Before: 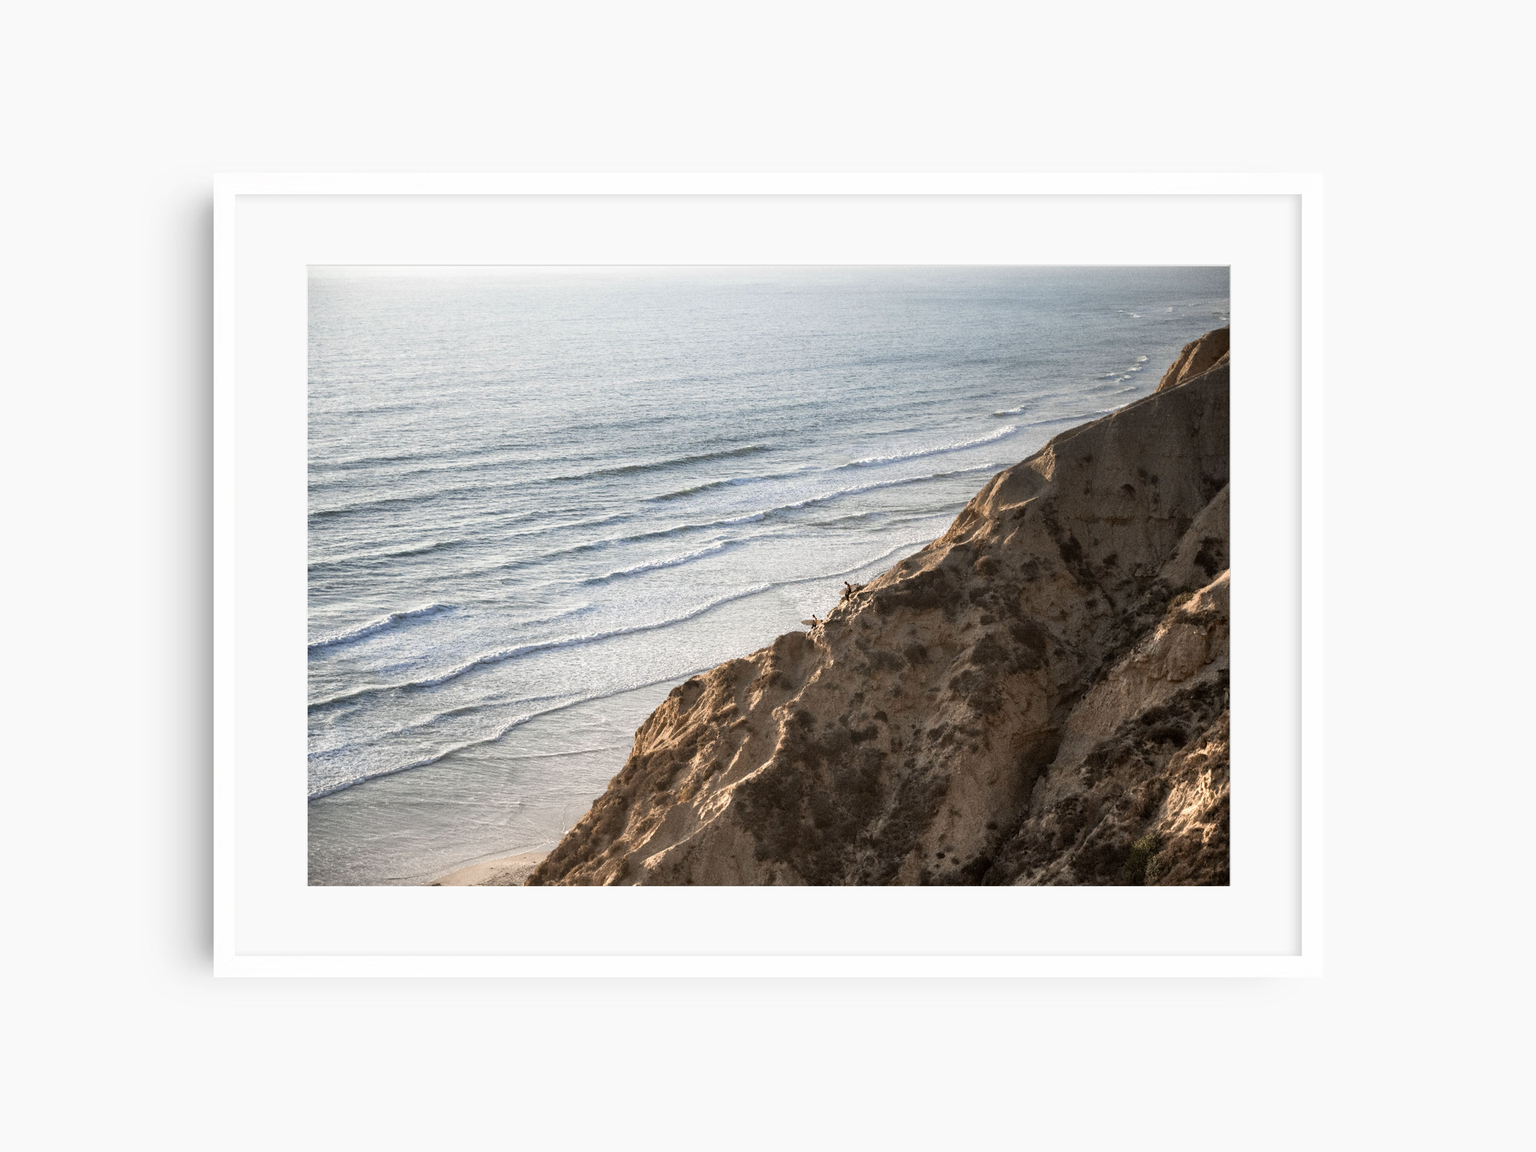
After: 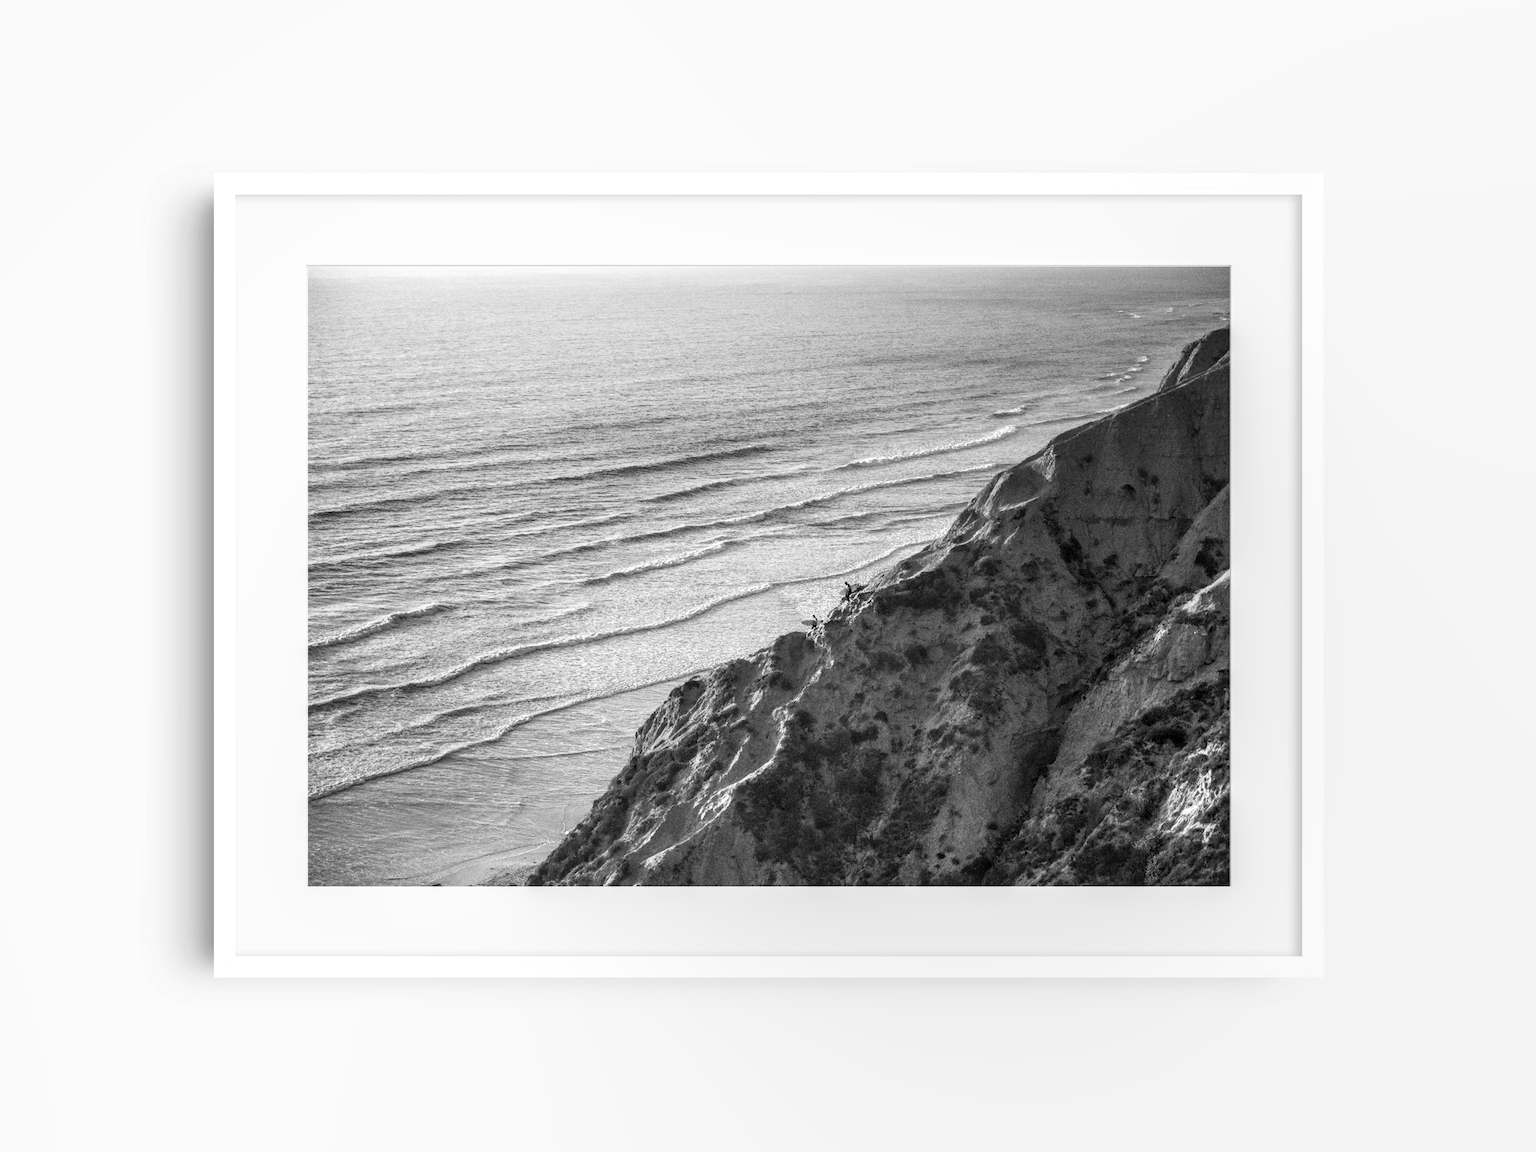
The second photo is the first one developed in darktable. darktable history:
monochrome: a 1.94, b -0.638
local contrast: highlights 35%, detail 135%
color correction: saturation 1.8
